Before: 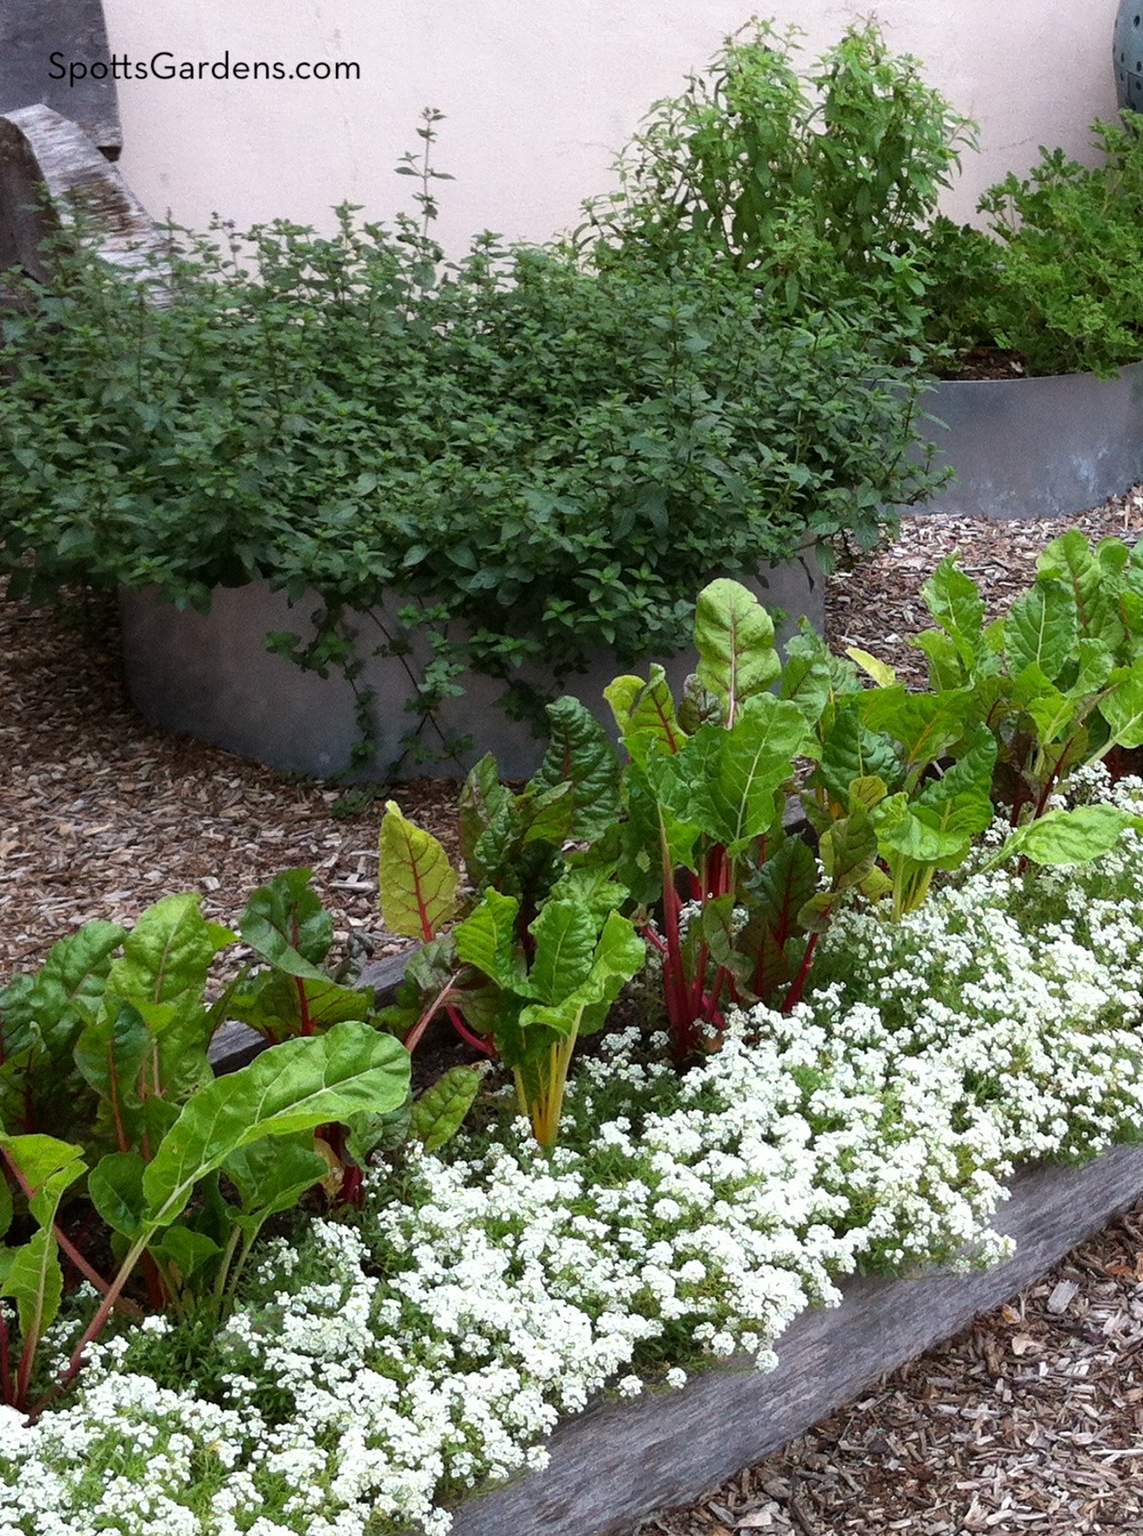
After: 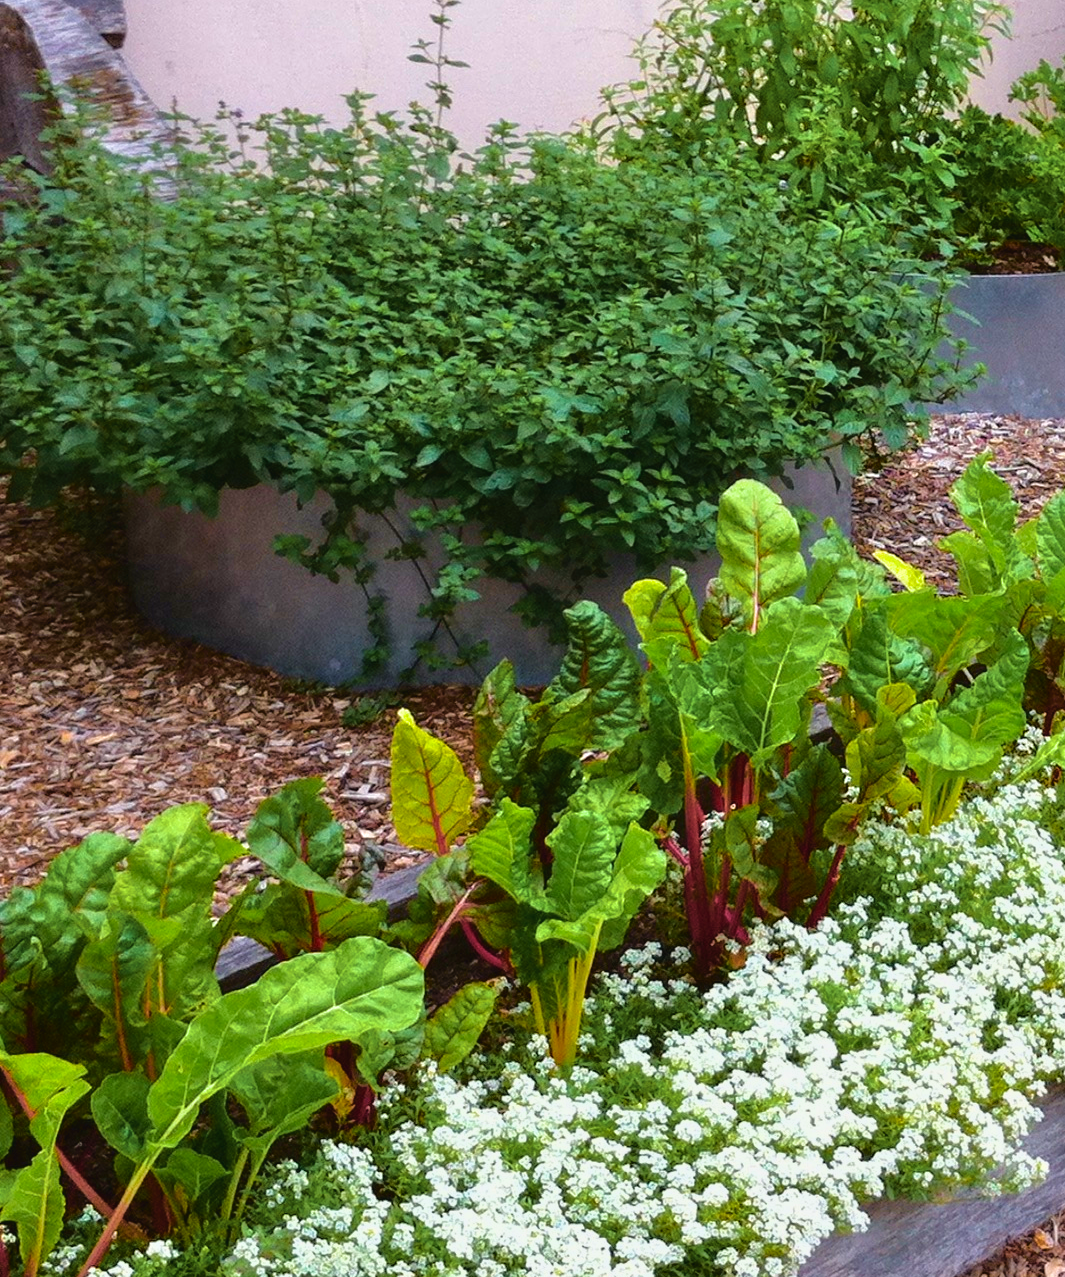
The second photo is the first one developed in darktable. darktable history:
tone equalizer: -8 EV 0.001 EV, -7 EV -0.004 EV, -6 EV 0.009 EV, -5 EV 0.032 EV, -4 EV 0.276 EV, -3 EV 0.644 EV, -2 EV 0.584 EV, -1 EV 0.187 EV, +0 EV 0.024 EV
contrast brightness saturation: contrast -0.08, brightness -0.04, saturation -0.11
velvia: strength 74%
crop: top 7.49%, right 9.717%, bottom 11.943%
color zones: curves: ch0 [(0.224, 0.526) (0.75, 0.5)]; ch1 [(0.055, 0.526) (0.224, 0.761) (0.377, 0.526) (0.75, 0.5)]
